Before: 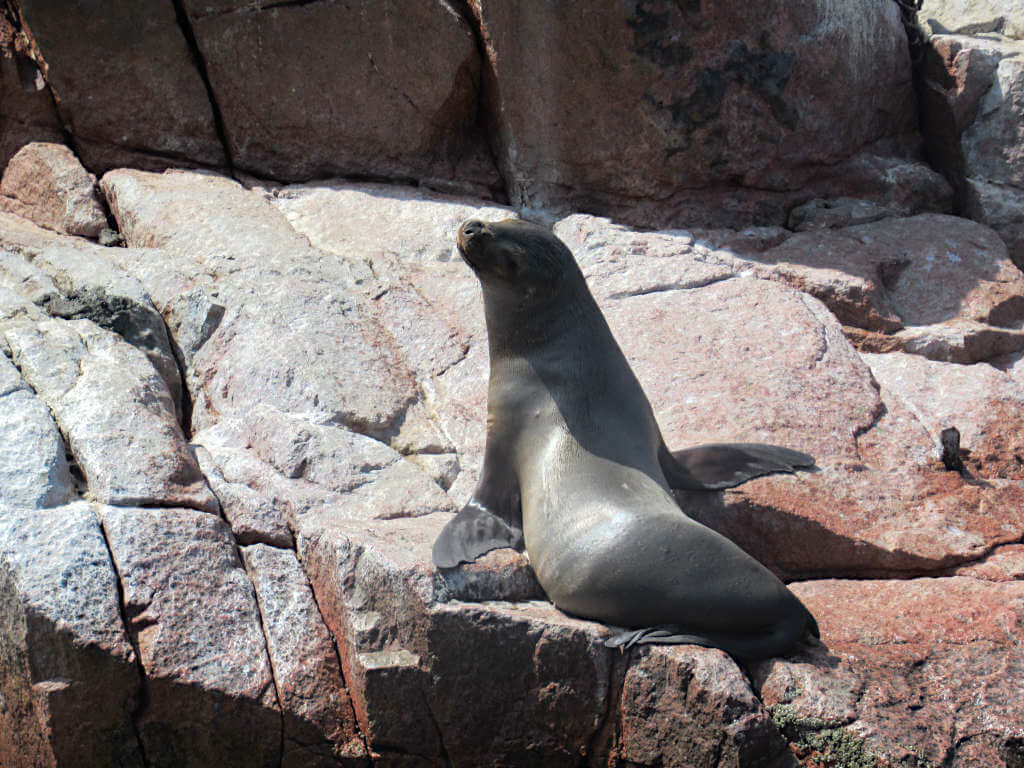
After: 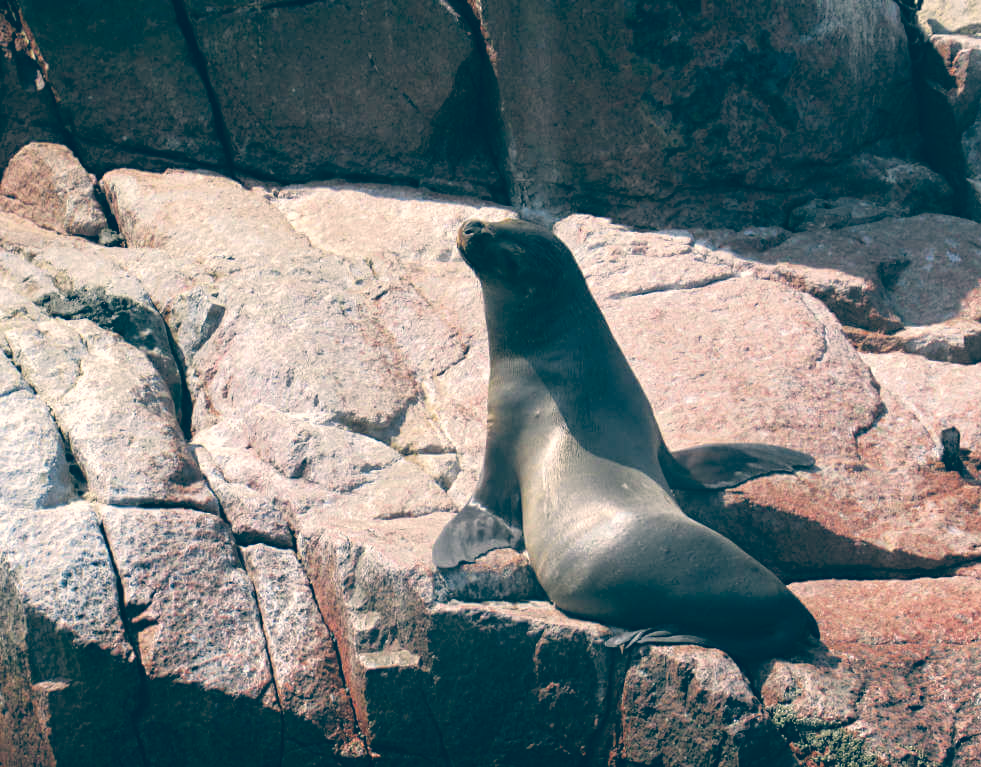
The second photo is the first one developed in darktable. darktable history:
crop: right 4.126%, bottom 0.031%
color balance: lift [1.006, 0.985, 1.002, 1.015], gamma [1, 0.953, 1.008, 1.047], gain [1.076, 1.13, 1.004, 0.87]
